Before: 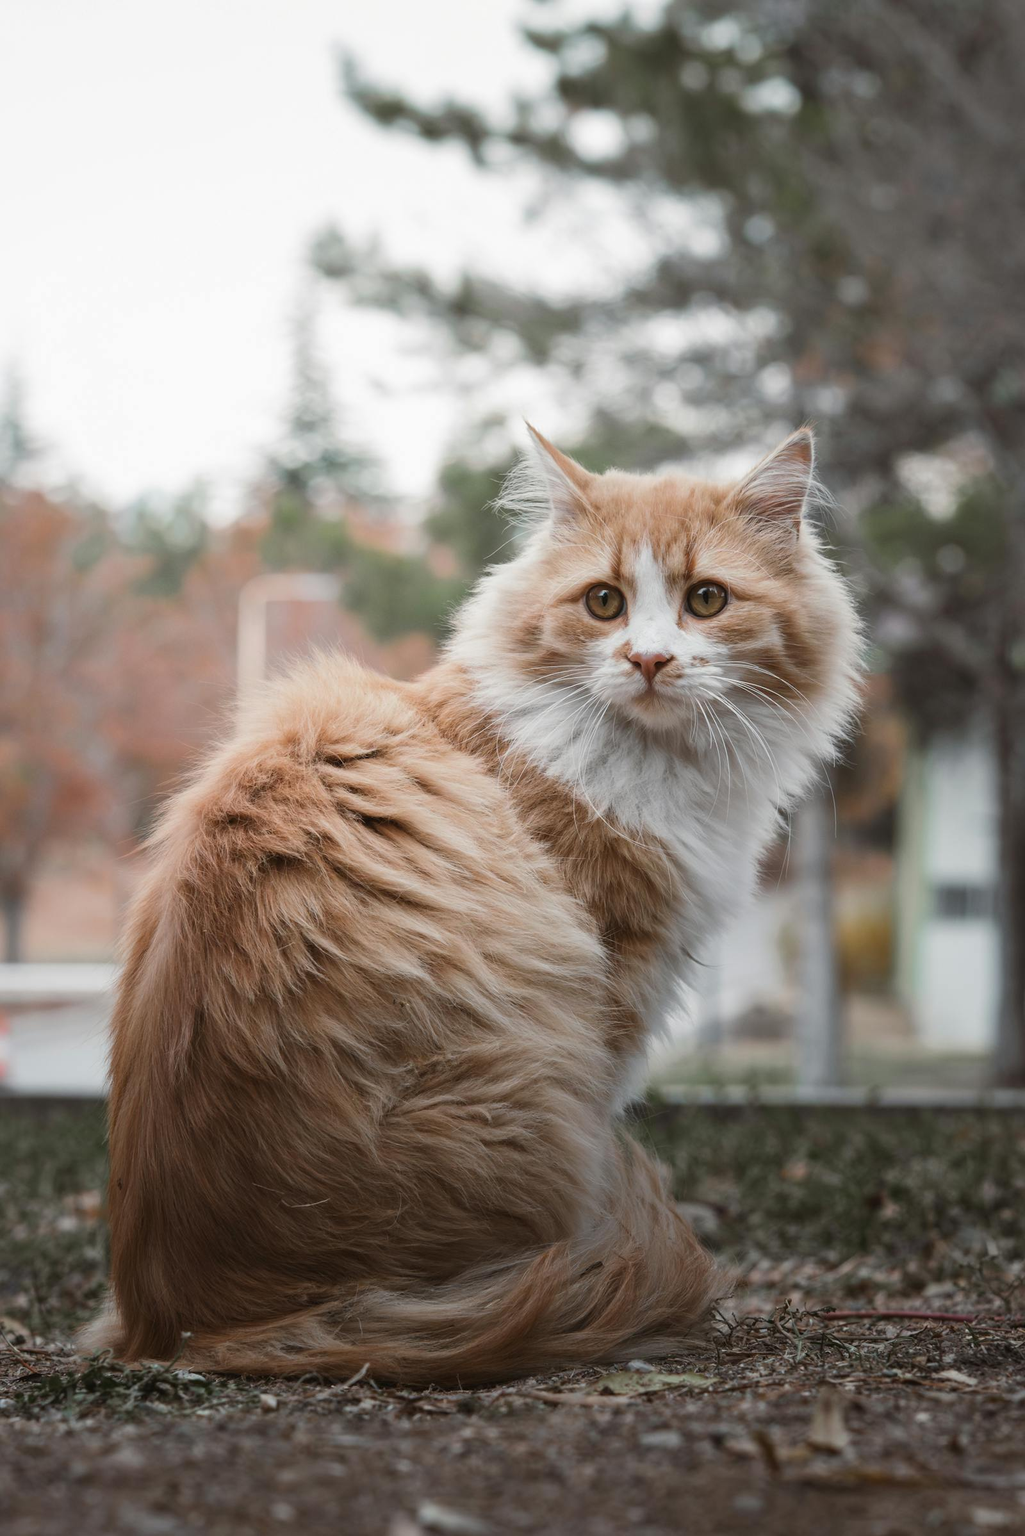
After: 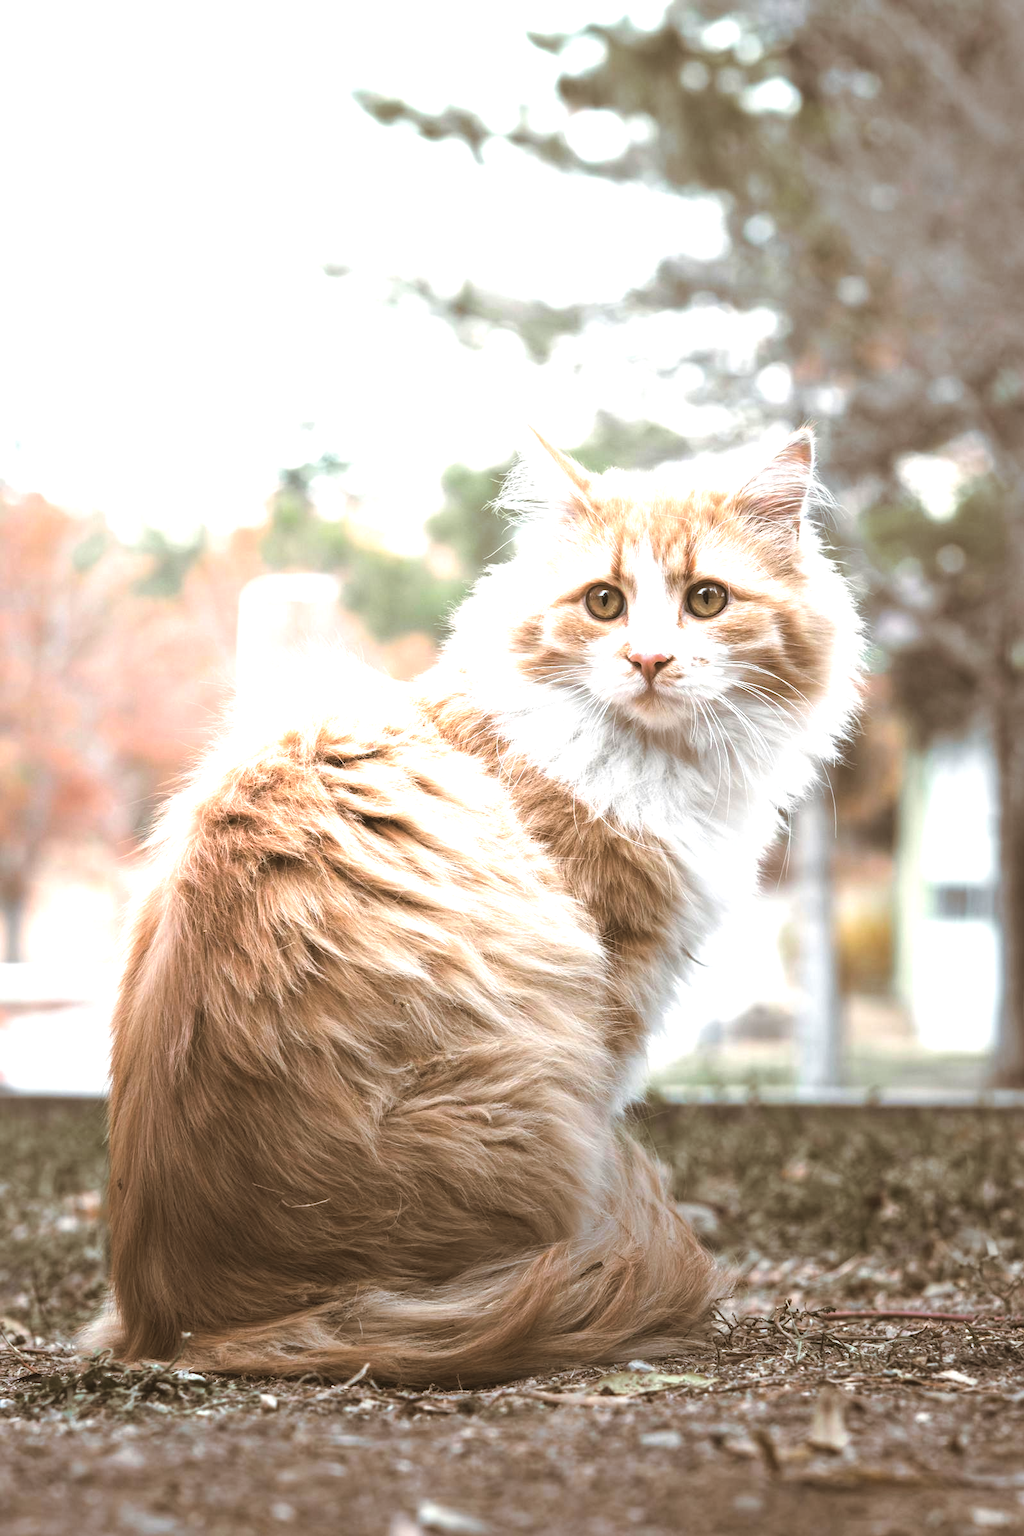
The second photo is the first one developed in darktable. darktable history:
exposure: black level correction 0, exposure 1.5 EV, compensate highlight preservation false
split-toning: shadows › hue 32.4°, shadows › saturation 0.51, highlights › hue 180°, highlights › saturation 0, balance -60.17, compress 55.19%
